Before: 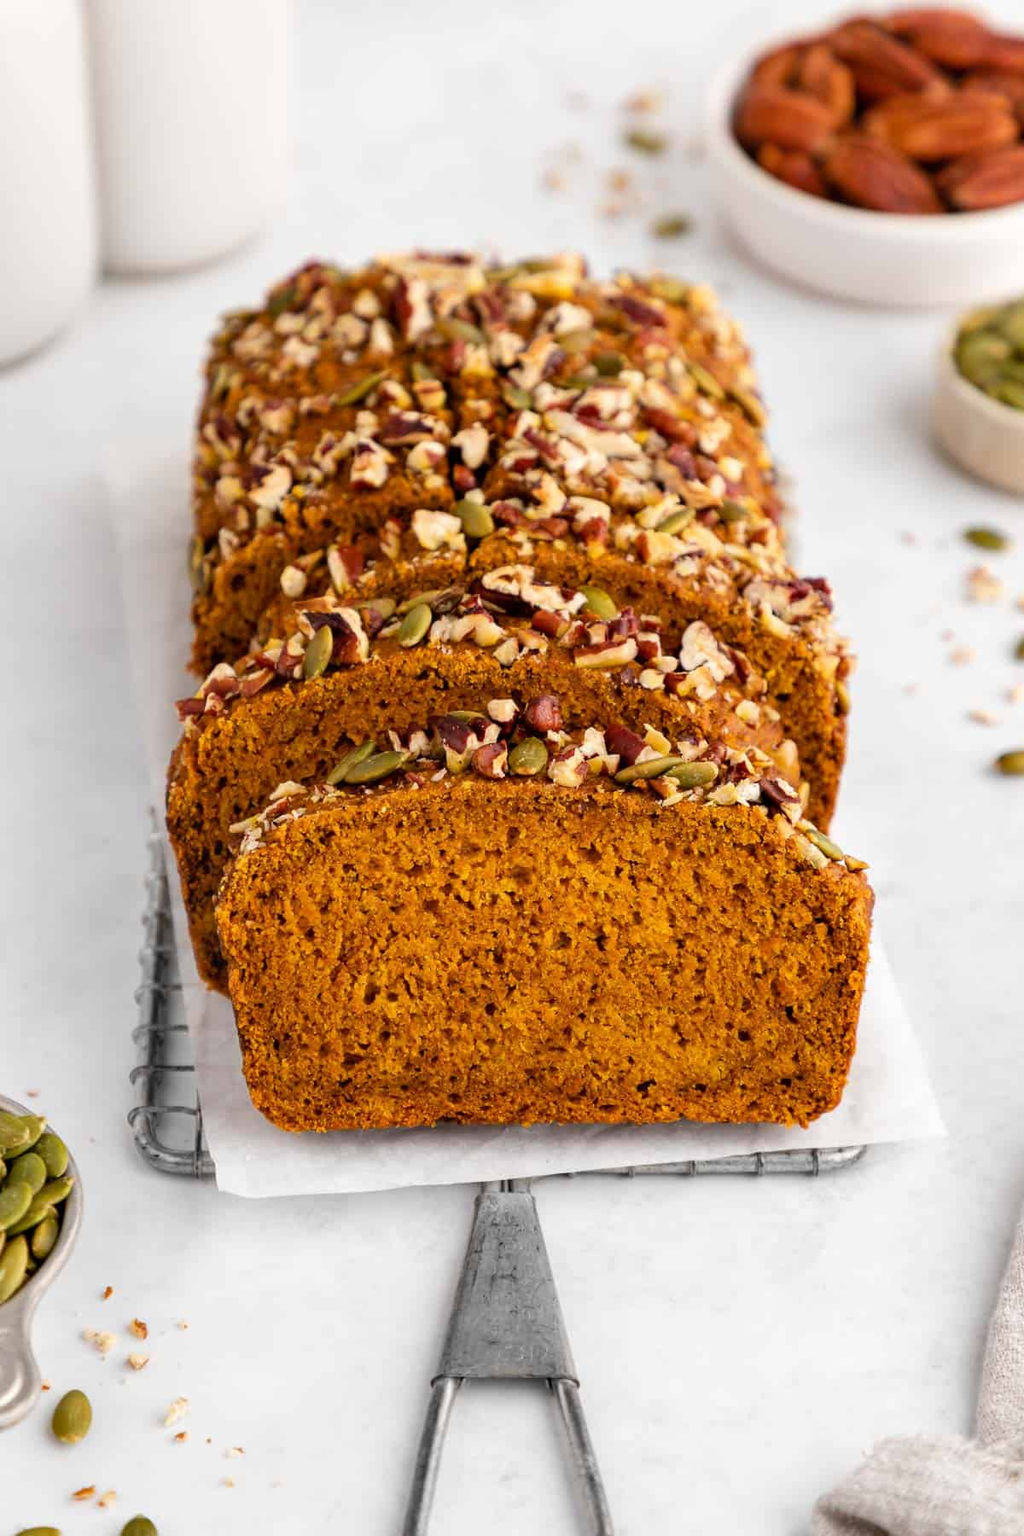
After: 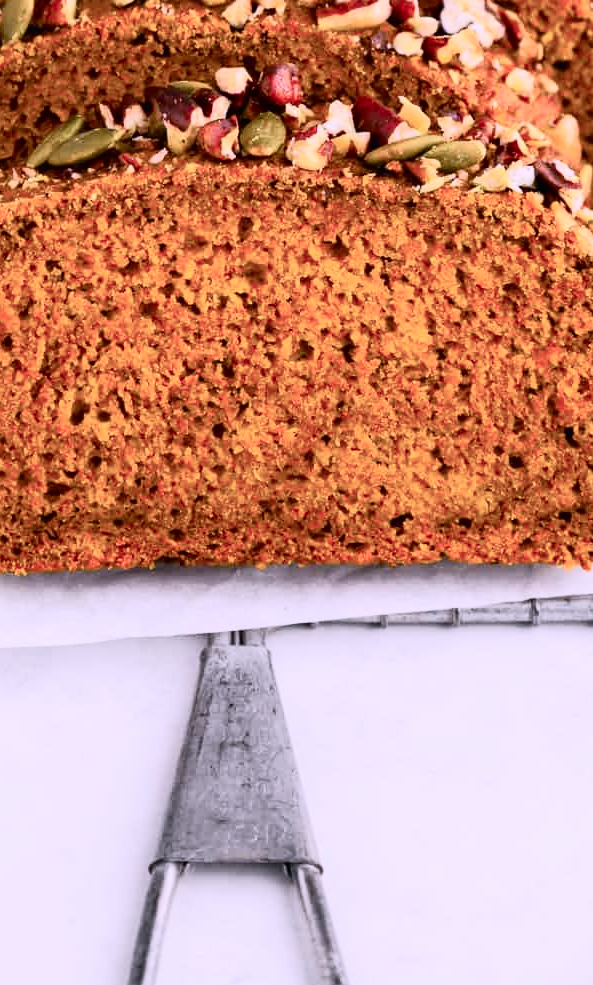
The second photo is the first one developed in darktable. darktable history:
crop: left 29.672%, top 41.786%, right 20.851%, bottom 3.487%
white balance: red 1.066, blue 1.119
contrast brightness saturation: saturation -0.05
tone curve: curves: ch0 [(0, 0.008) (0.081, 0.044) (0.177, 0.123) (0.283, 0.253) (0.427, 0.441) (0.495, 0.524) (0.661, 0.756) (0.796, 0.859) (1, 0.951)]; ch1 [(0, 0) (0.161, 0.092) (0.35, 0.33) (0.392, 0.392) (0.427, 0.426) (0.479, 0.472) (0.505, 0.5) (0.521, 0.519) (0.567, 0.556) (0.583, 0.588) (0.625, 0.627) (0.678, 0.733) (1, 1)]; ch2 [(0, 0) (0.346, 0.362) (0.404, 0.427) (0.502, 0.499) (0.523, 0.522) (0.544, 0.561) (0.58, 0.59) (0.629, 0.642) (0.717, 0.678) (1, 1)], color space Lab, independent channels, preserve colors none
color calibration: illuminant as shot in camera, x 0.358, y 0.373, temperature 4628.91 K
